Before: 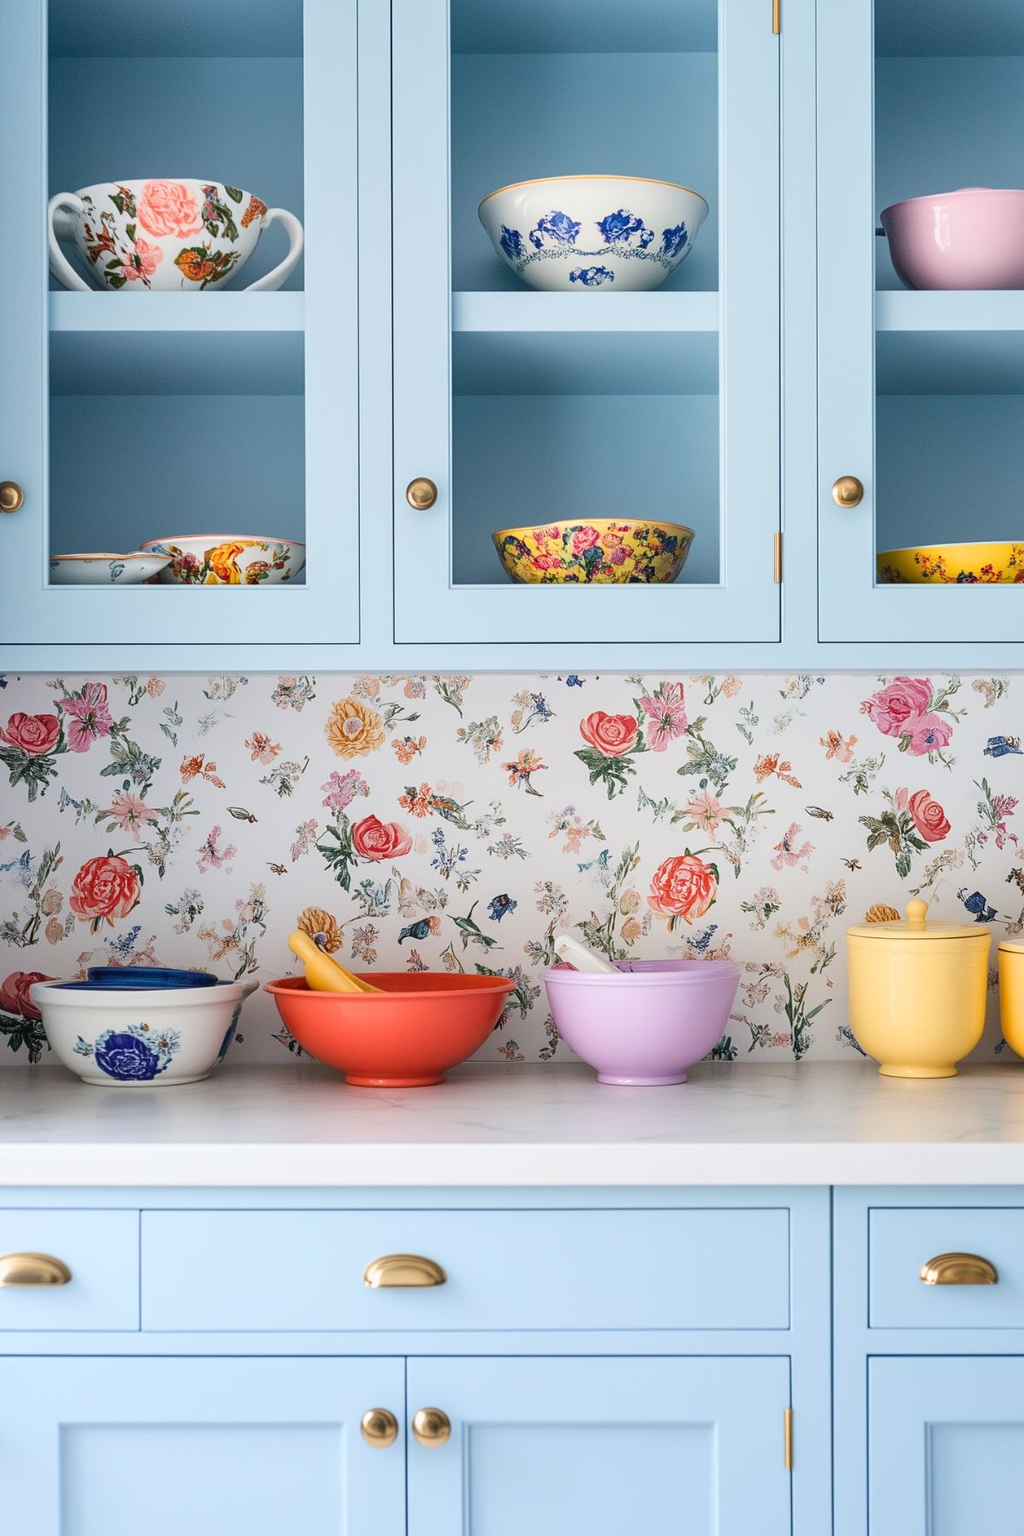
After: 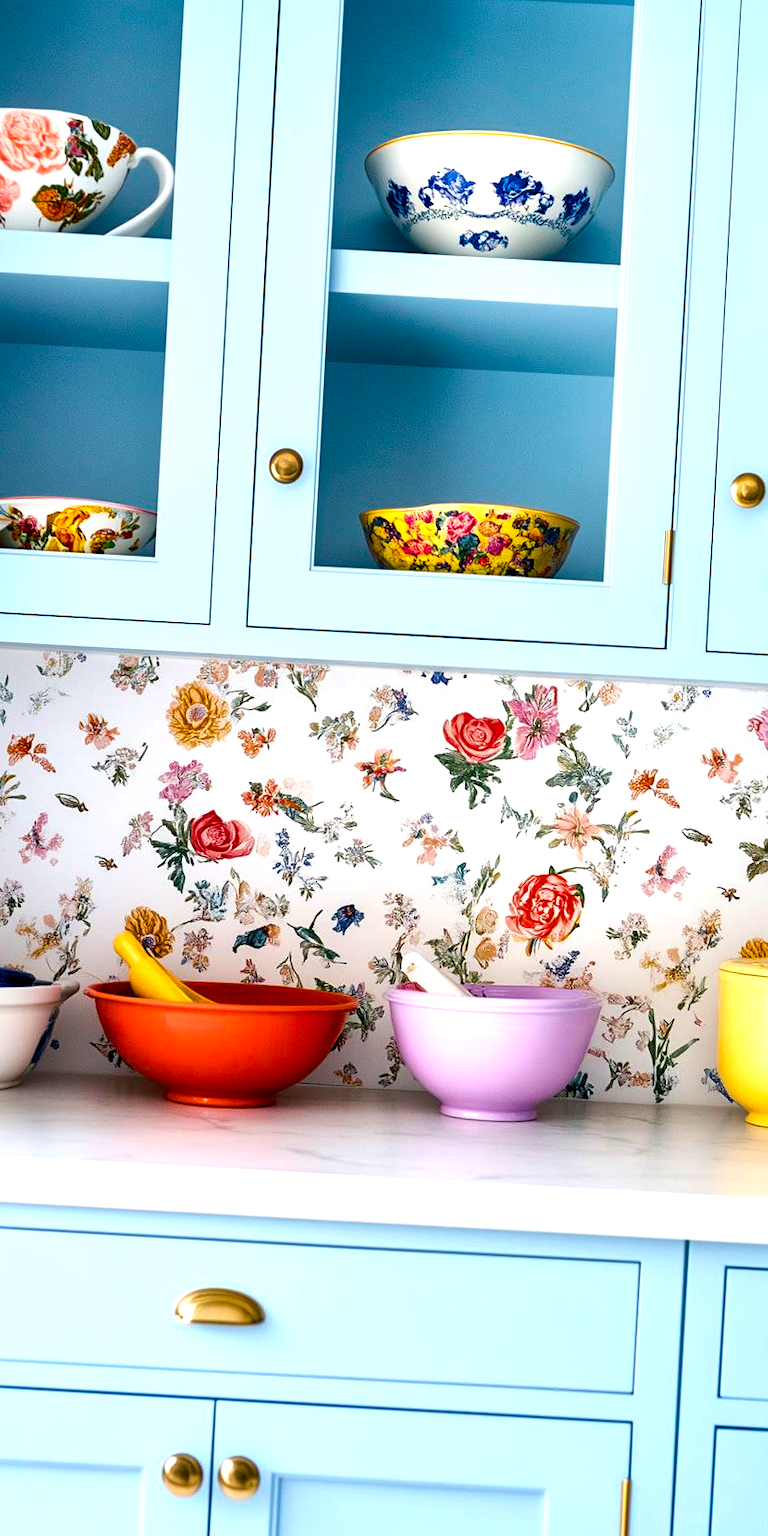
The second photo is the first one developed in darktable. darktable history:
color balance rgb: linear chroma grading › global chroma 9%, perceptual saturation grading › global saturation 36%, perceptual saturation grading › shadows 35%, perceptual brilliance grading › global brilliance 15%, perceptual brilliance grading › shadows -35%, global vibrance 15%
crop and rotate: angle -3.27°, left 14.277%, top 0.028%, right 10.766%, bottom 0.028%
exposure: black level correction 0.009, exposure 0.014 EV, compensate highlight preservation false
local contrast: mode bilateral grid, contrast 50, coarseness 50, detail 150%, midtone range 0.2
